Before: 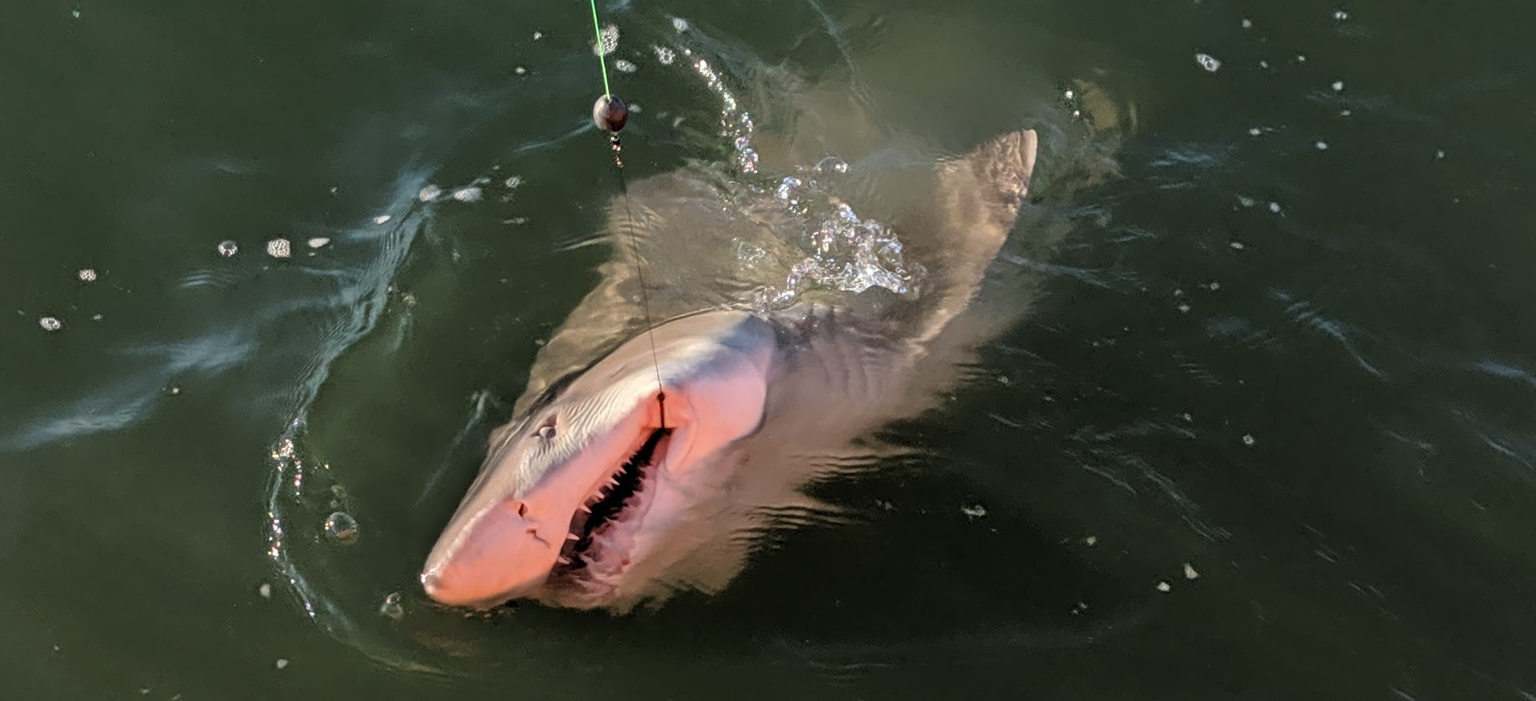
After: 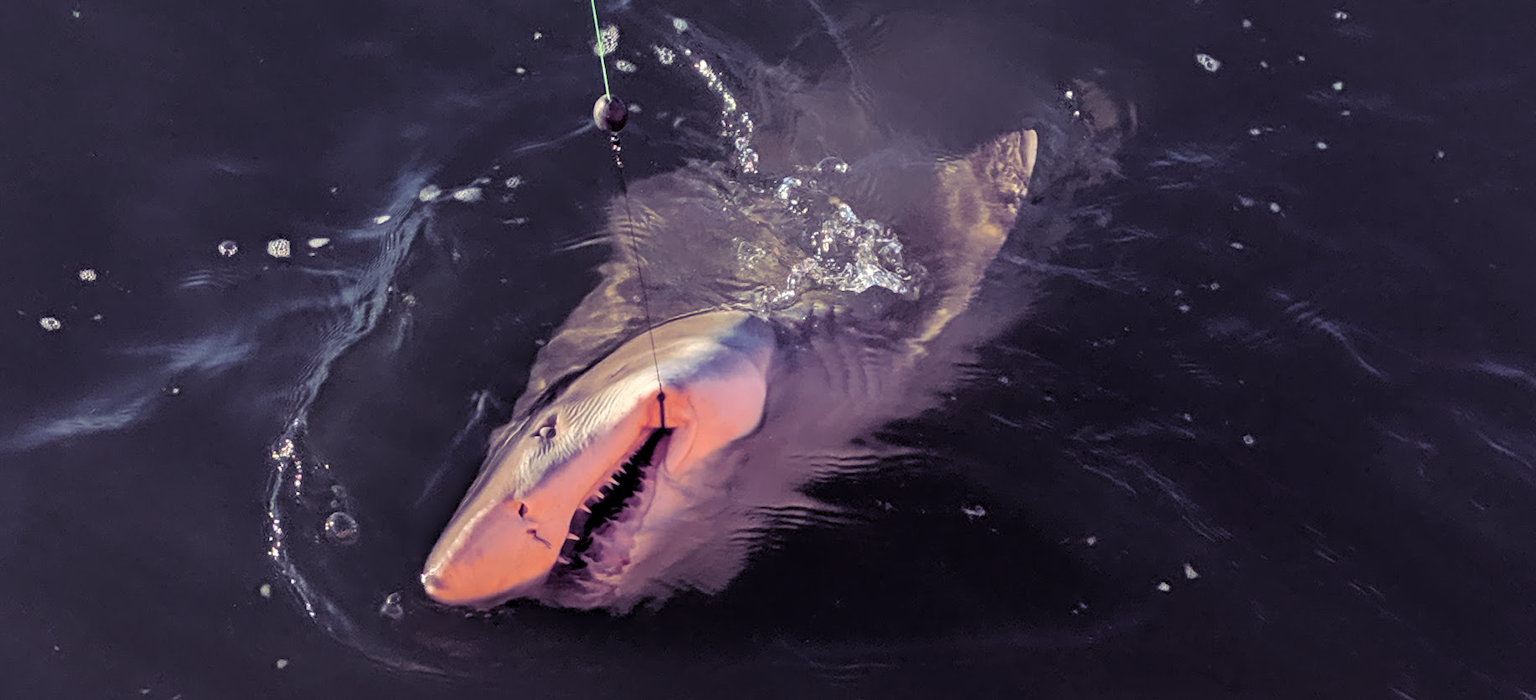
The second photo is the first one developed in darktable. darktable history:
split-toning: shadows › hue 255.6°, shadows › saturation 0.66, highlights › hue 43.2°, highlights › saturation 0.68, balance -50.1
tone equalizer: on, module defaults
haze removal: compatibility mode true, adaptive false
